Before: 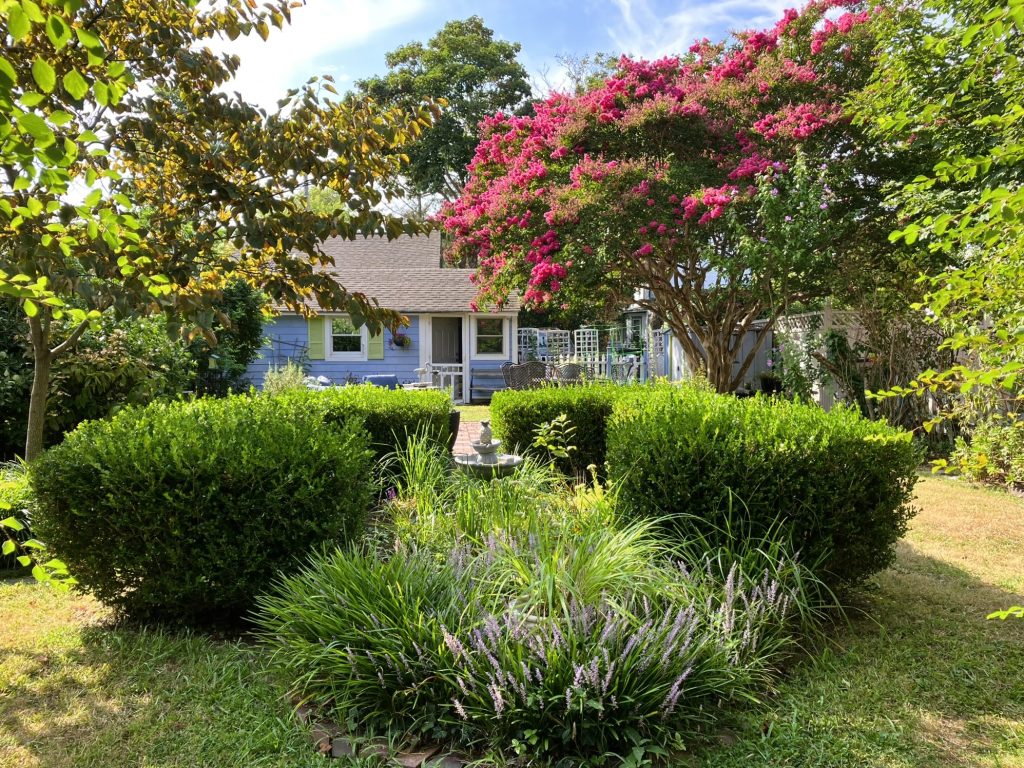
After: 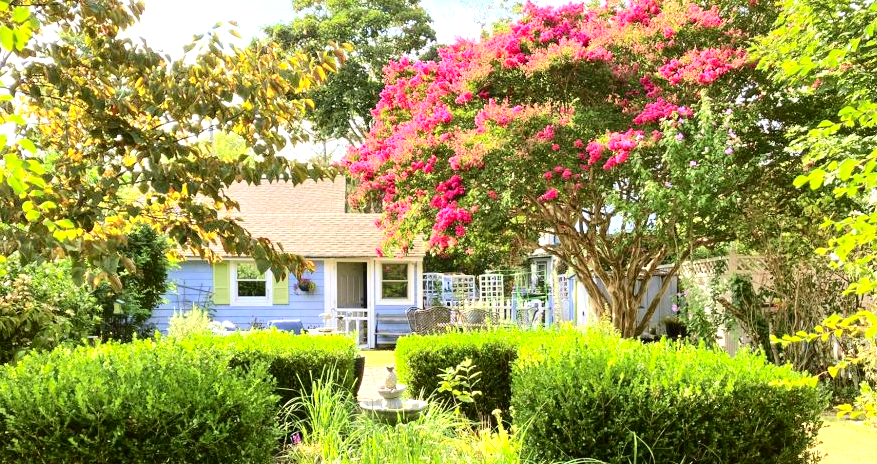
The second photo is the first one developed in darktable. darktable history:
crop and rotate: left 9.345%, top 7.22%, right 4.982%, bottom 32.331%
exposure: black level correction 0, exposure 1.5 EV, compensate highlight preservation false
tone curve: curves: ch0 [(0, 0) (0.091, 0.066) (0.184, 0.16) (0.491, 0.519) (0.748, 0.765) (1, 0.919)]; ch1 [(0, 0) (0.179, 0.173) (0.322, 0.32) (0.424, 0.424) (0.502, 0.504) (0.56, 0.575) (0.631, 0.675) (0.777, 0.806) (1, 1)]; ch2 [(0, 0) (0.434, 0.447) (0.485, 0.495) (0.524, 0.563) (0.676, 0.691) (1, 1)], color space Lab, independent channels, preserve colors none
shadows and highlights: shadows 30.86, highlights 0, soften with gaussian
